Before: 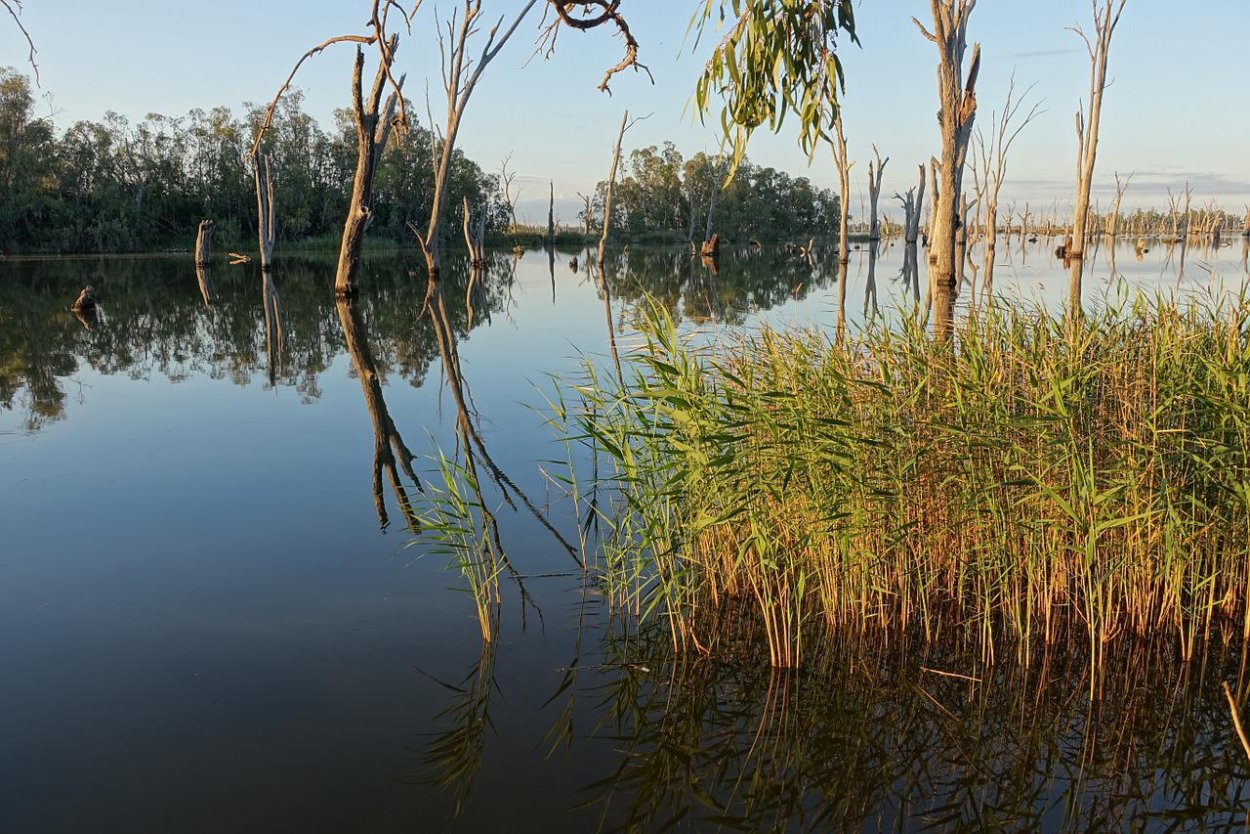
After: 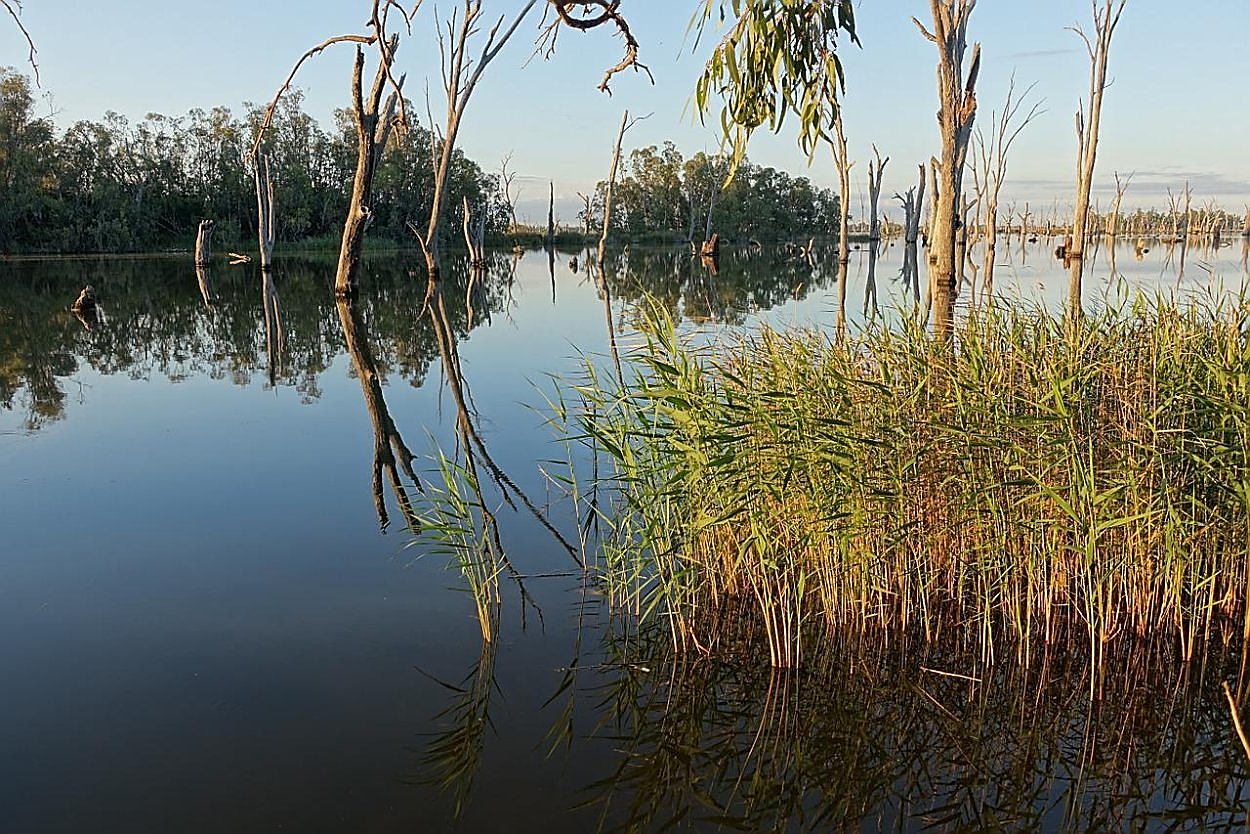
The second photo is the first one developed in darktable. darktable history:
sharpen: radius 1.376, amount 1.258, threshold 0.613
